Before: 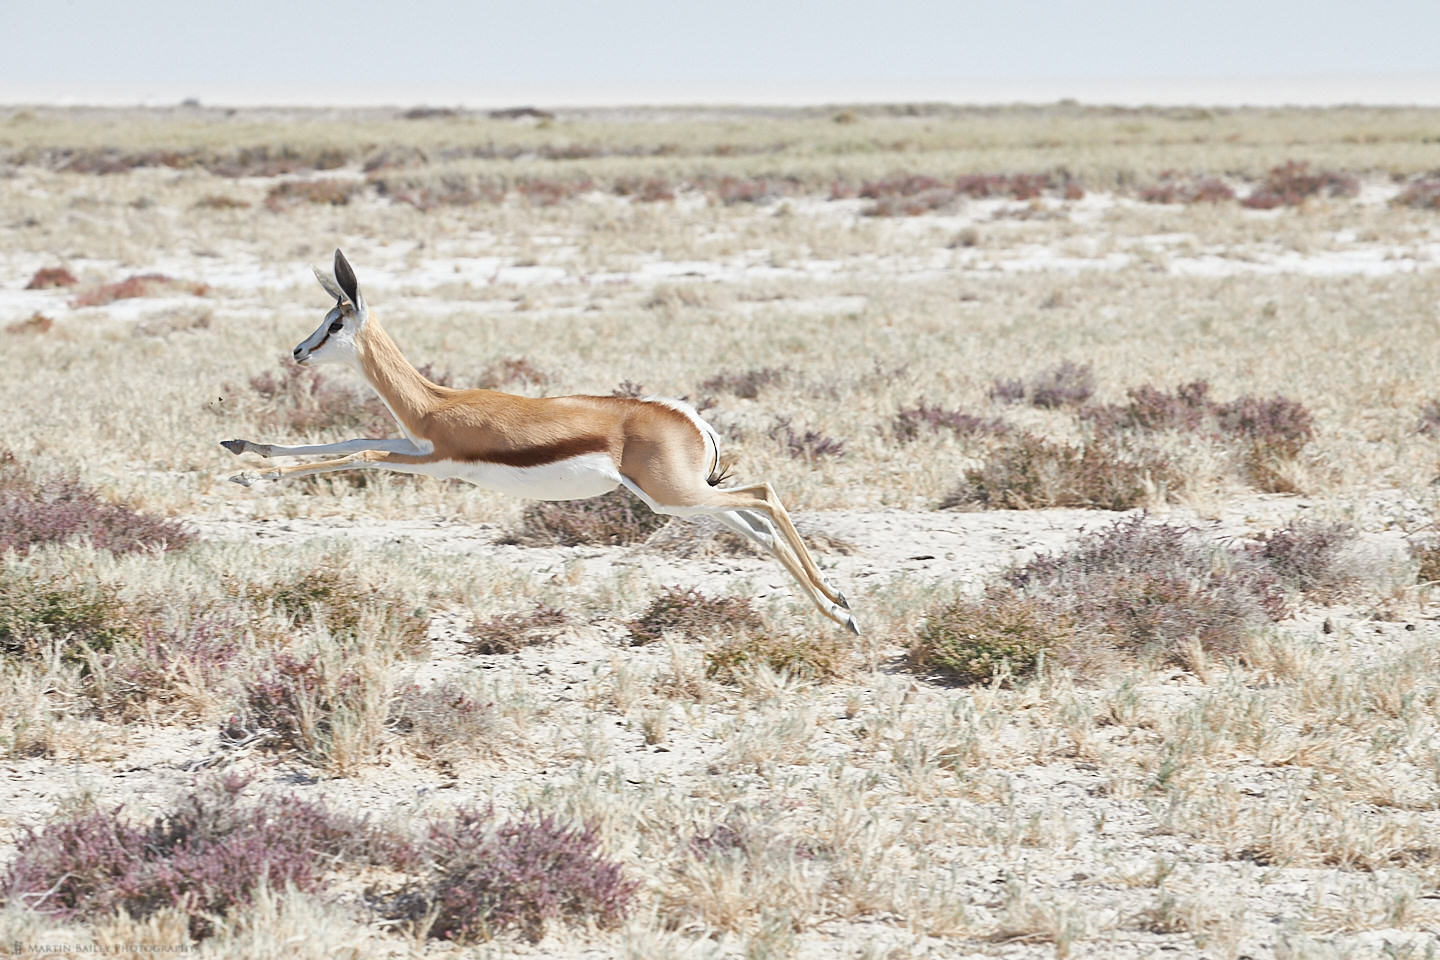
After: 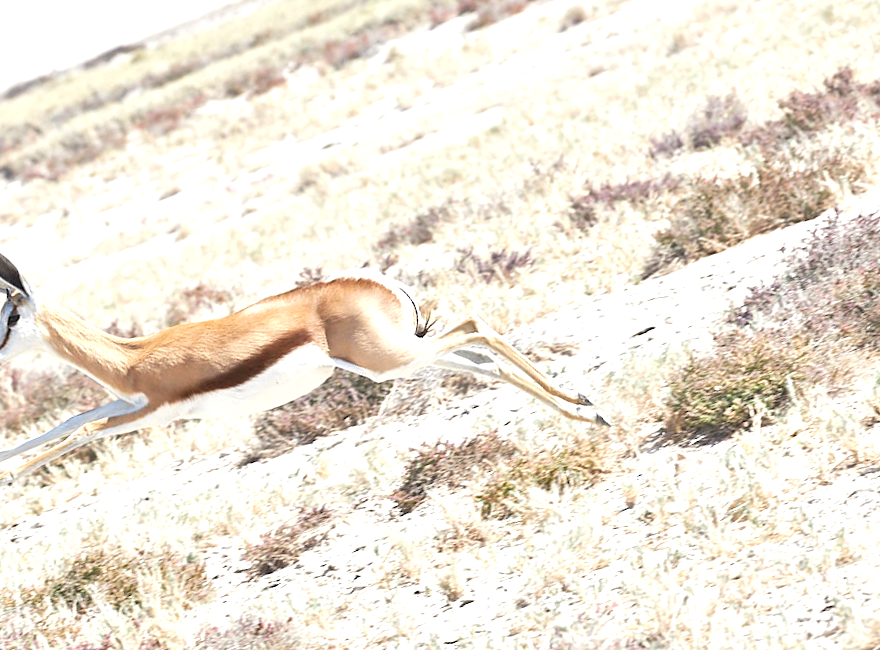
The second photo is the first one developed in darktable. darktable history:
exposure: exposure 0.773 EV, compensate highlight preservation false
contrast brightness saturation: contrast 0.045
crop and rotate: angle 20.38°, left 6.726%, right 3.991%, bottom 1.13%
